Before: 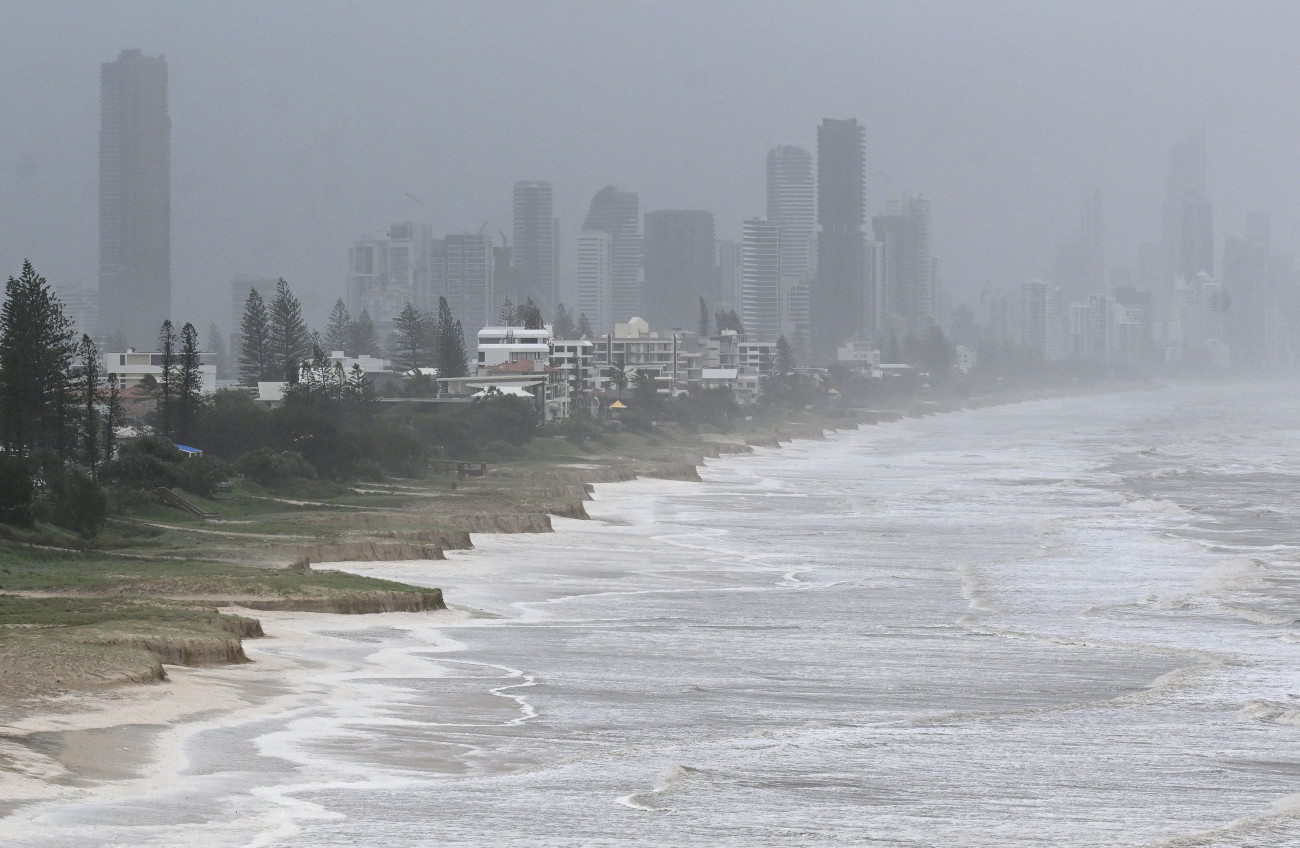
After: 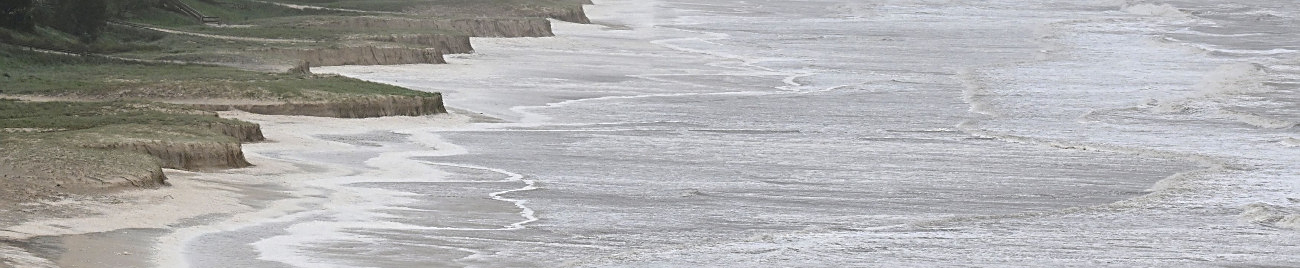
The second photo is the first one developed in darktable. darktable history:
crop and rotate: top 58.497%, bottom 9.879%
exposure: compensate exposure bias true, compensate highlight preservation false
sharpen: on, module defaults
